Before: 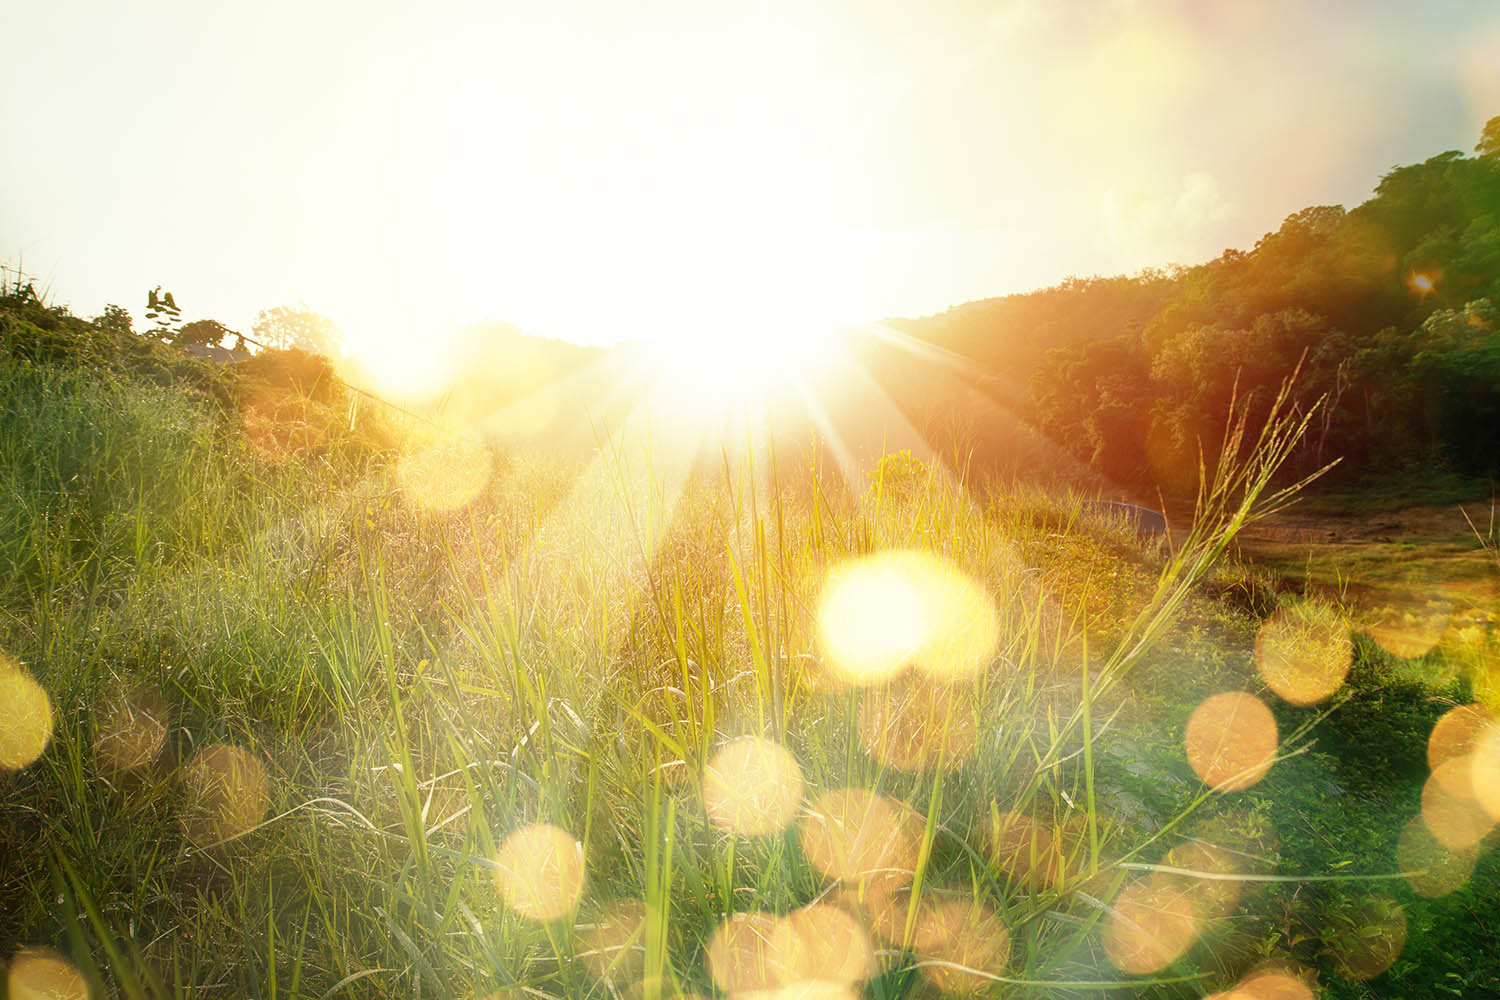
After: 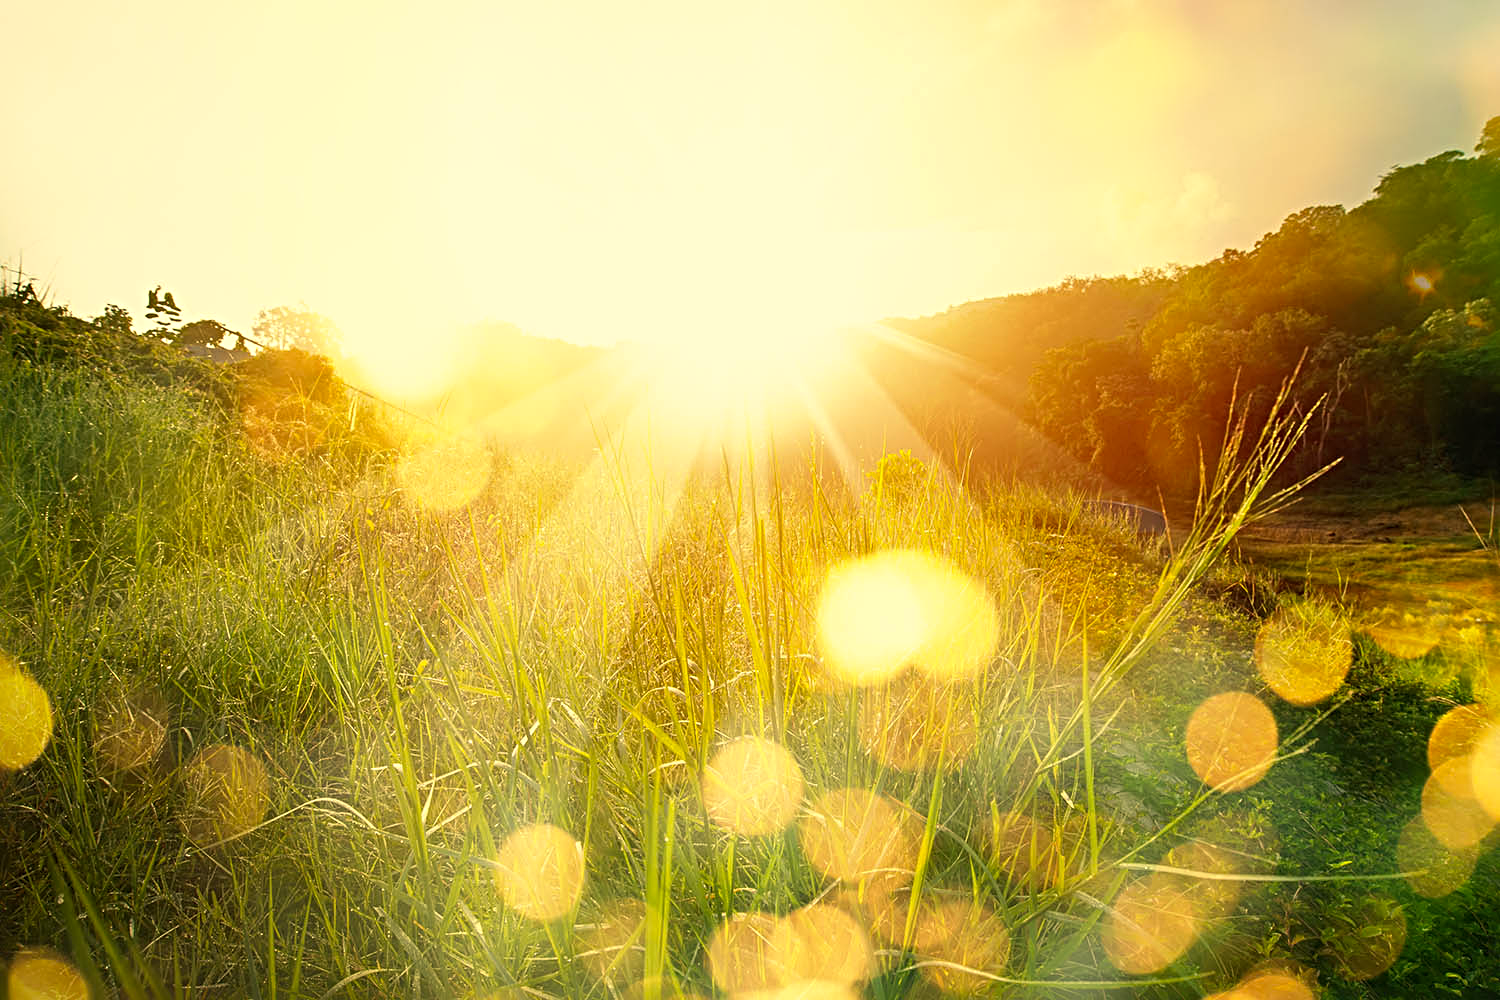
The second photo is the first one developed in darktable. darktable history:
sharpen: radius 4.912
color correction: highlights a* 2.59, highlights b* 22.91
